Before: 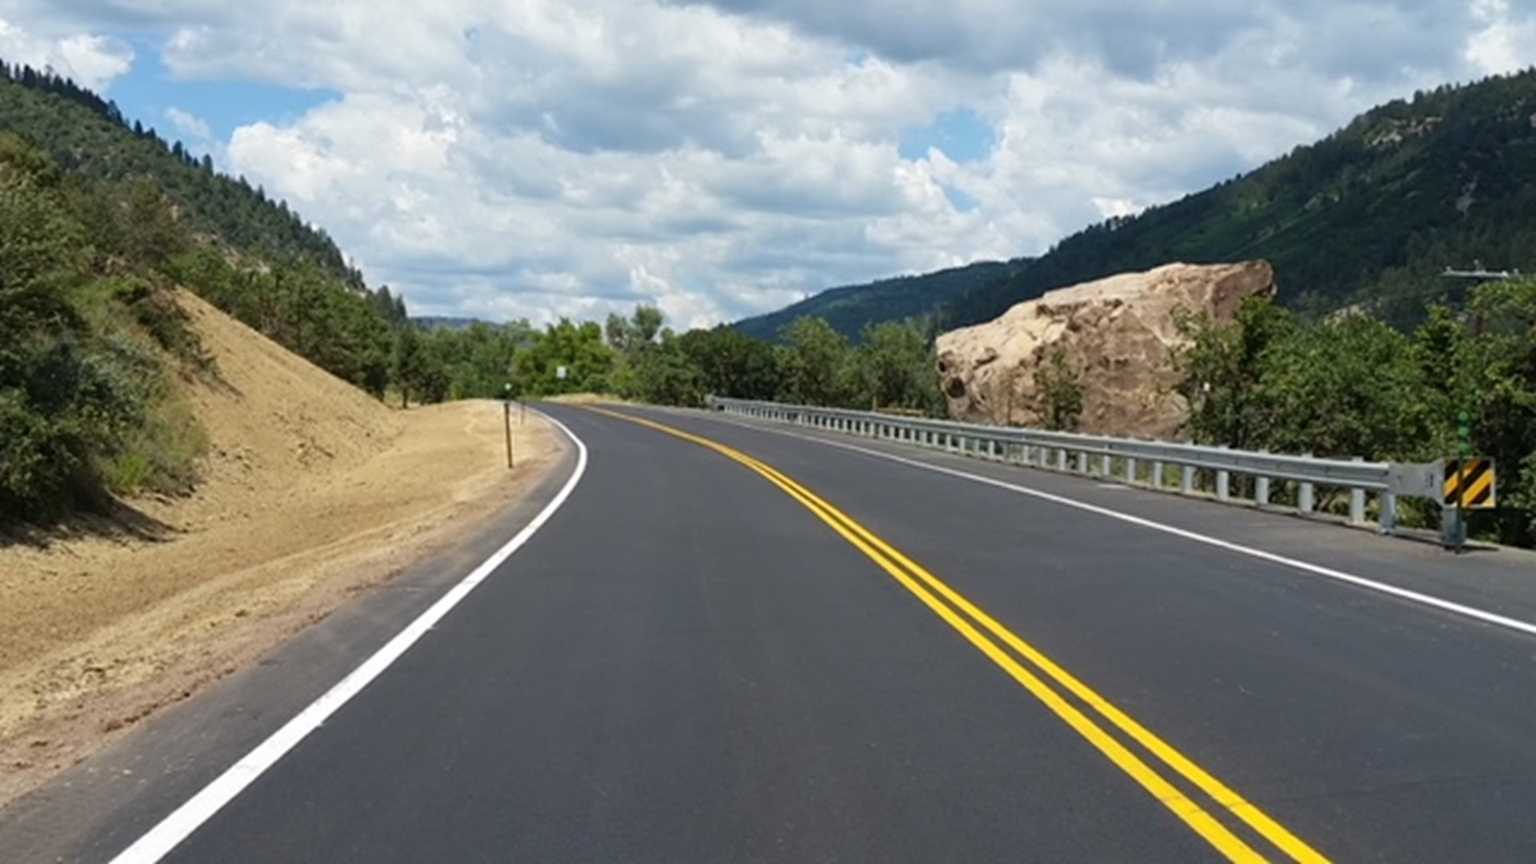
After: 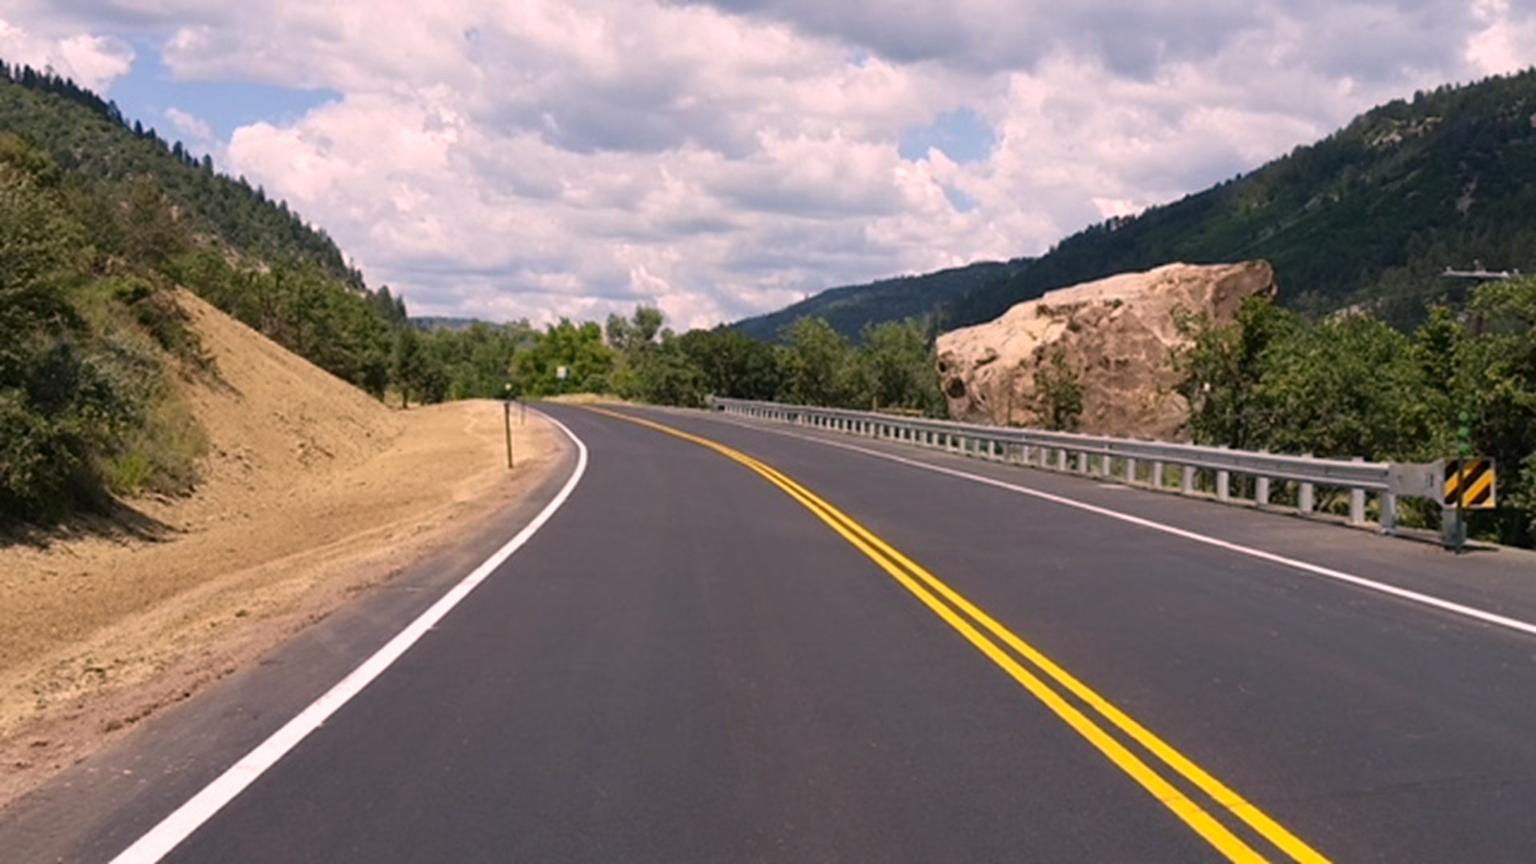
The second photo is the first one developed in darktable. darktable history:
color correction: highlights a* 14.56, highlights b* 4.67
